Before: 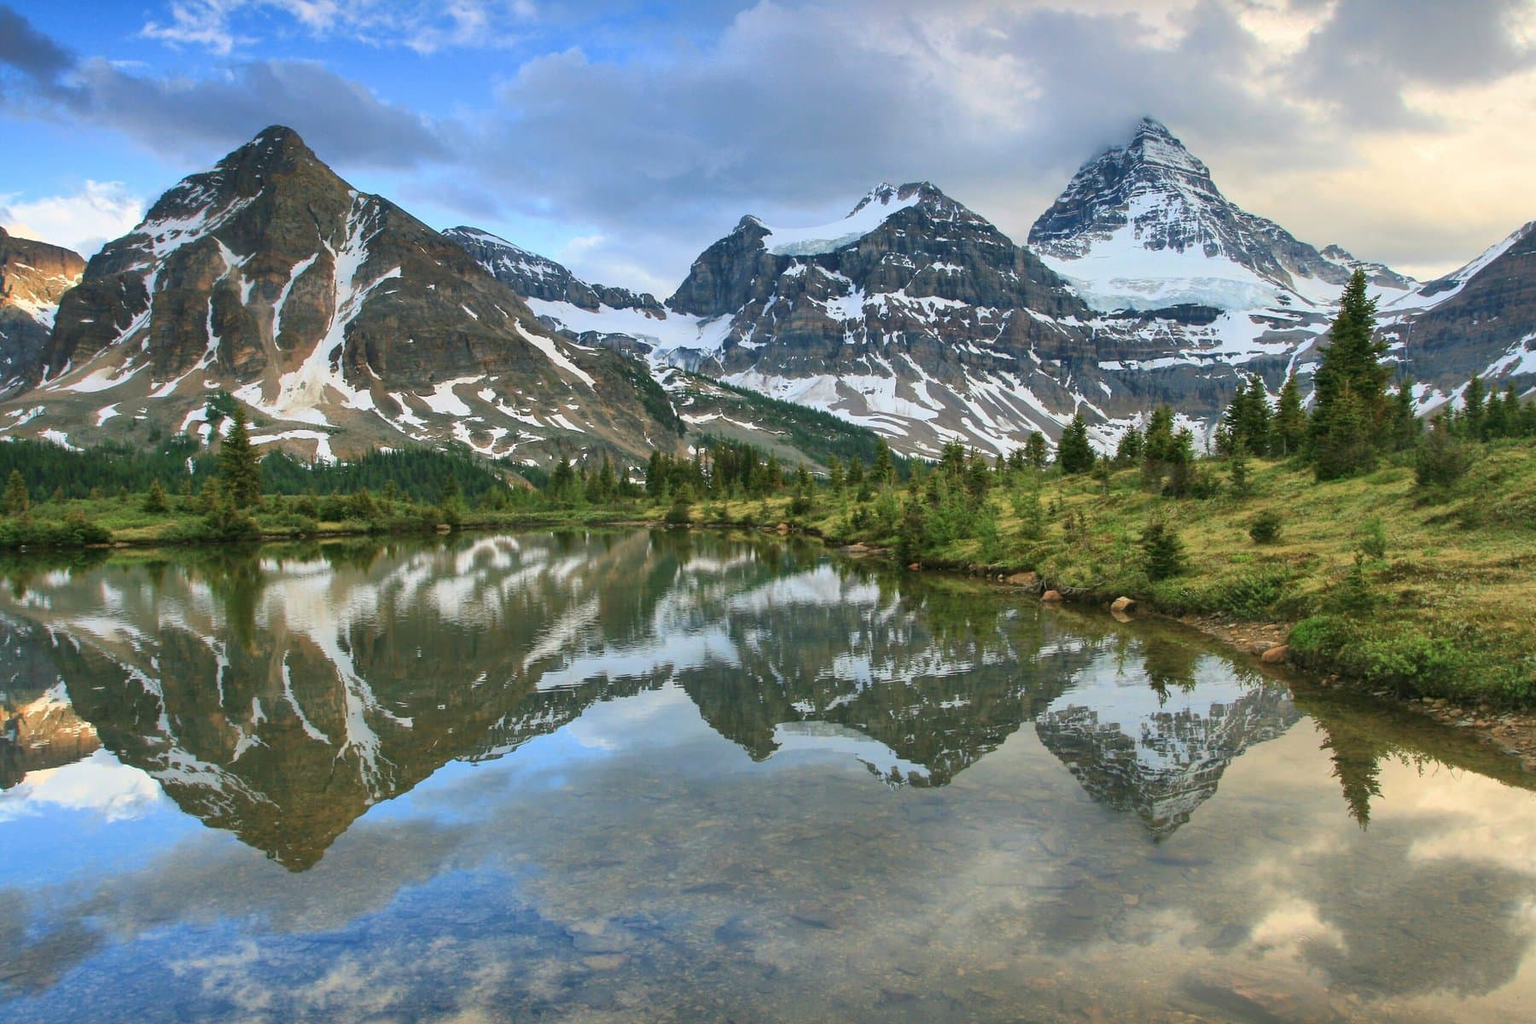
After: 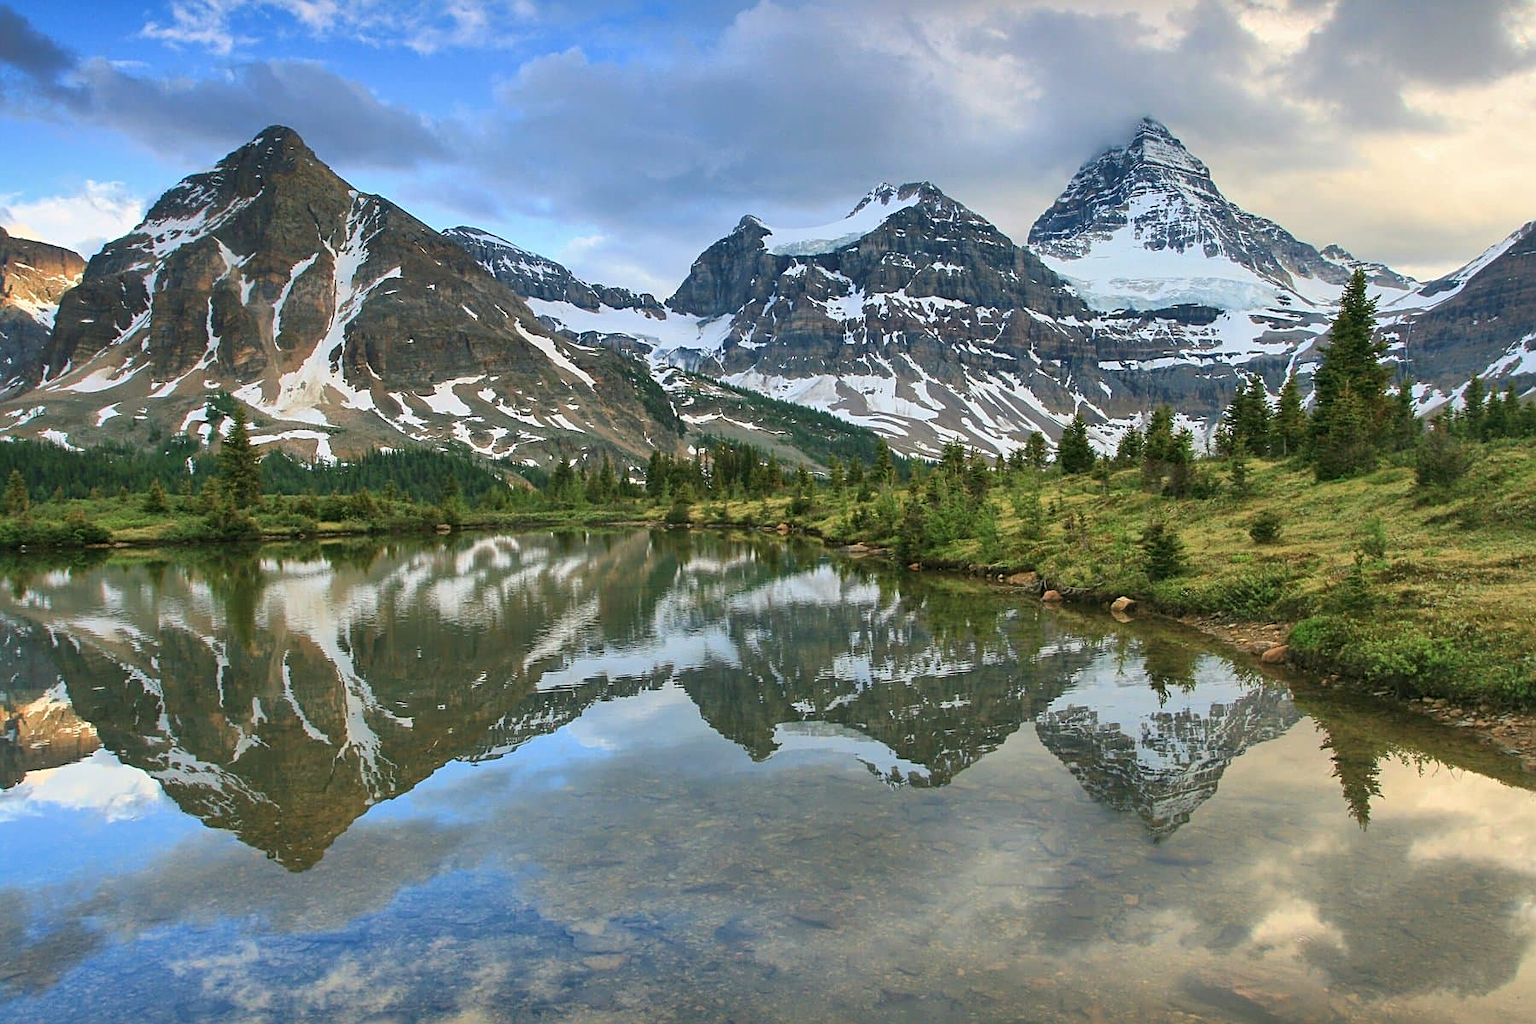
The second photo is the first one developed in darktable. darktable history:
sharpen: on, module defaults
shadows and highlights: shadows 29.32, highlights -29.32, low approximation 0.01, soften with gaussian
